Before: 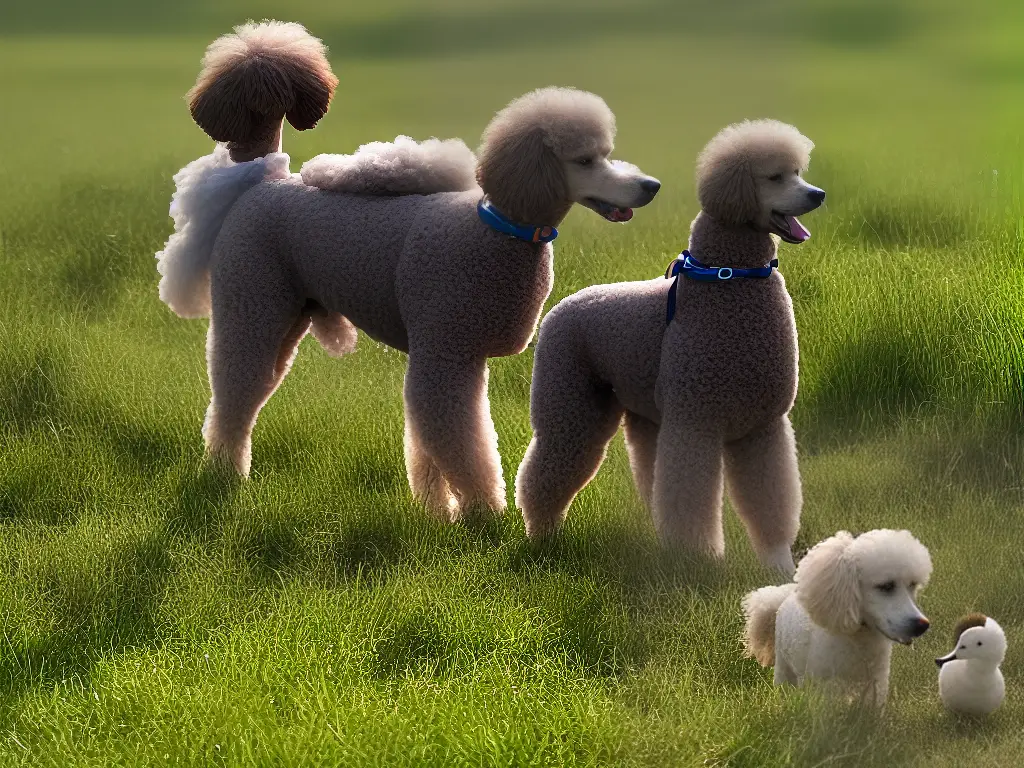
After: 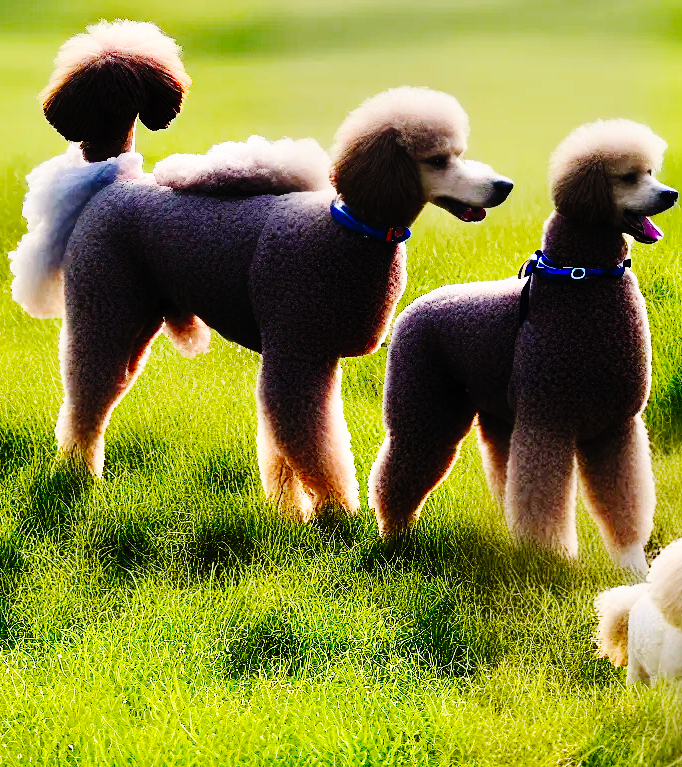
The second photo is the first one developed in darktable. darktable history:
crop and rotate: left 14.382%, right 18.93%
contrast brightness saturation: contrast 0.205, brightness 0.164, saturation 0.227
base curve: curves: ch0 [(0, 0) (0.036, 0.01) (0.123, 0.254) (0.258, 0.504) (0.507, 0.748) (1, 1)], preserve colors none
